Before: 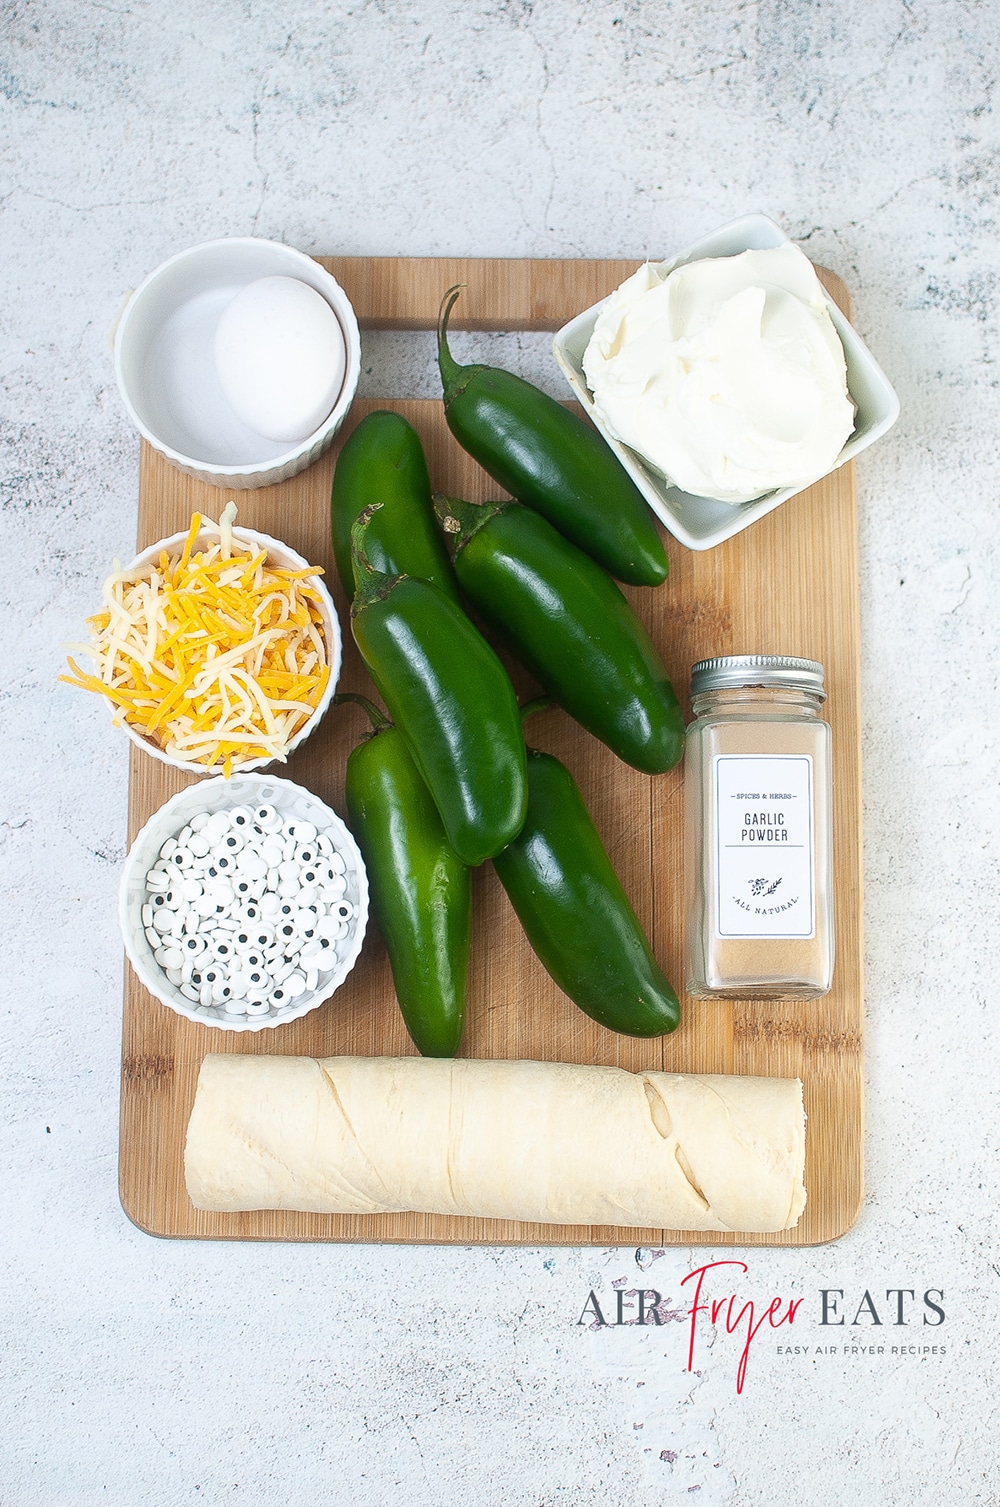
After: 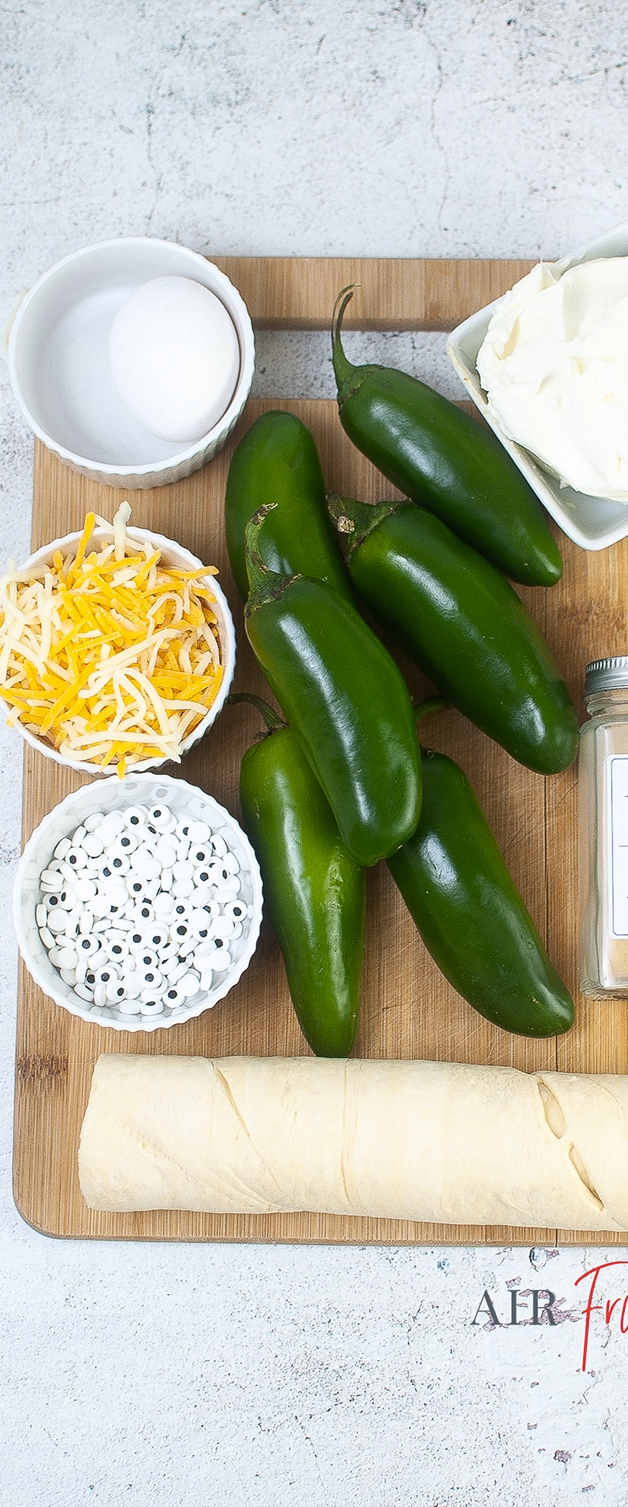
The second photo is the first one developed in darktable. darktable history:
color contrast: green-magenta contrast 0.81
crop: left 10.644%, right 26.528%
contrast brightness saturation: contrast 0.08, saturation 0.02
